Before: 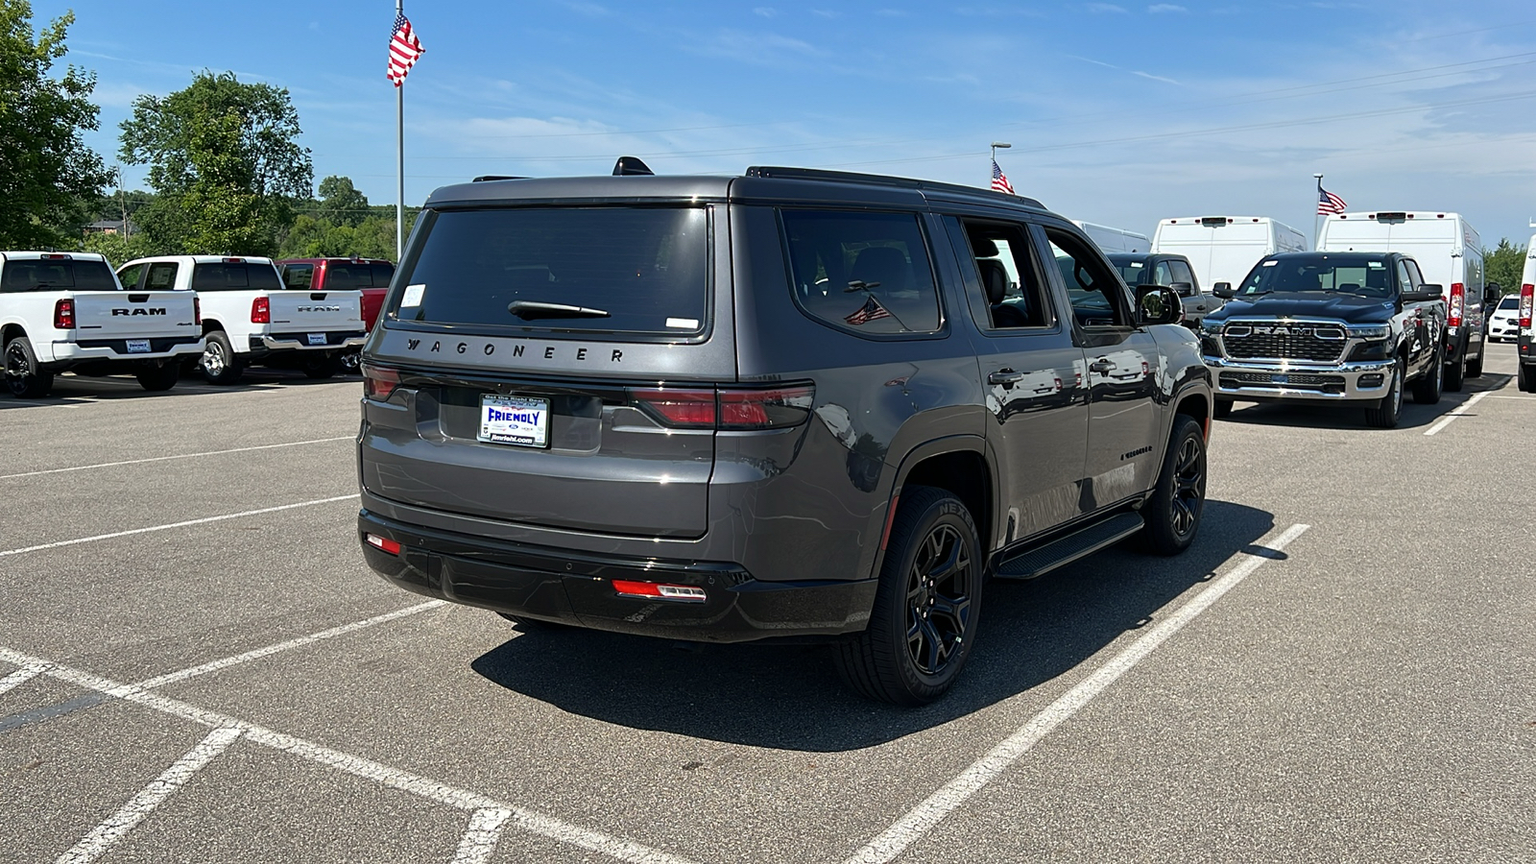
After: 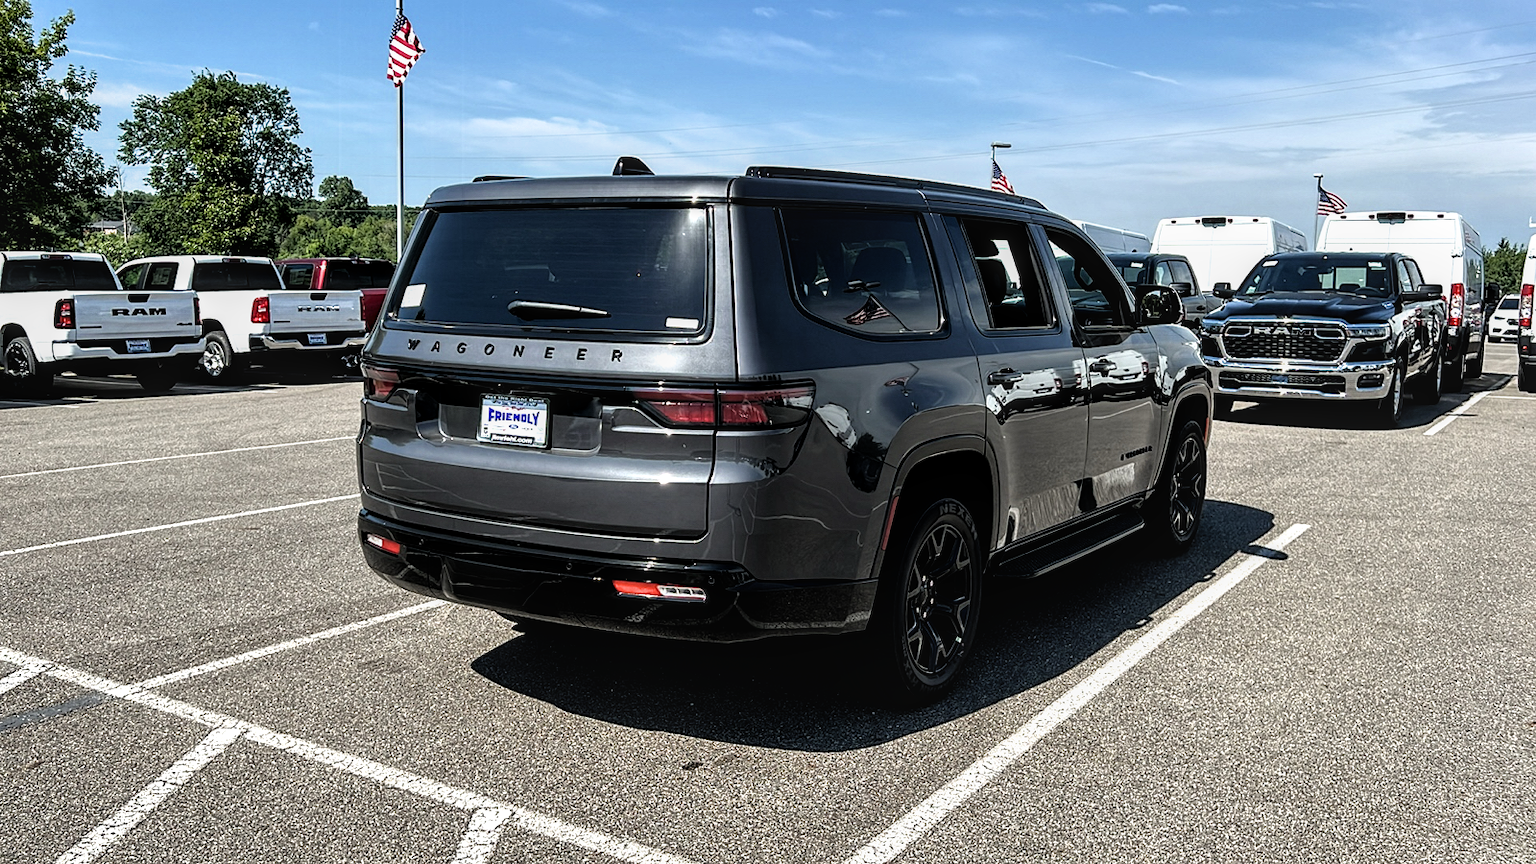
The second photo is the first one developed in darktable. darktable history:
filmic rgb: black relative exposure -8.24 EV, white relative exposure 2.2 EV, target white luminance 99.982%, hardness 7.19, latitude 74.62%, contrast 1.32, highlights saturation mix -2.85%, shadows ↔ highlights balance 30.33%, iterations of high-quality reconstruction 0
local contrast: on, module defaults
contrast equalizer: octaves 7, y [[0.586, 0.584, 0.576, 0.565, 0.552, 0.539], [0.5 ×6], [0.97, 0.959, 0.919, 0.859, 0.789, 0.717], [0 ×6], [0 ×6]]
